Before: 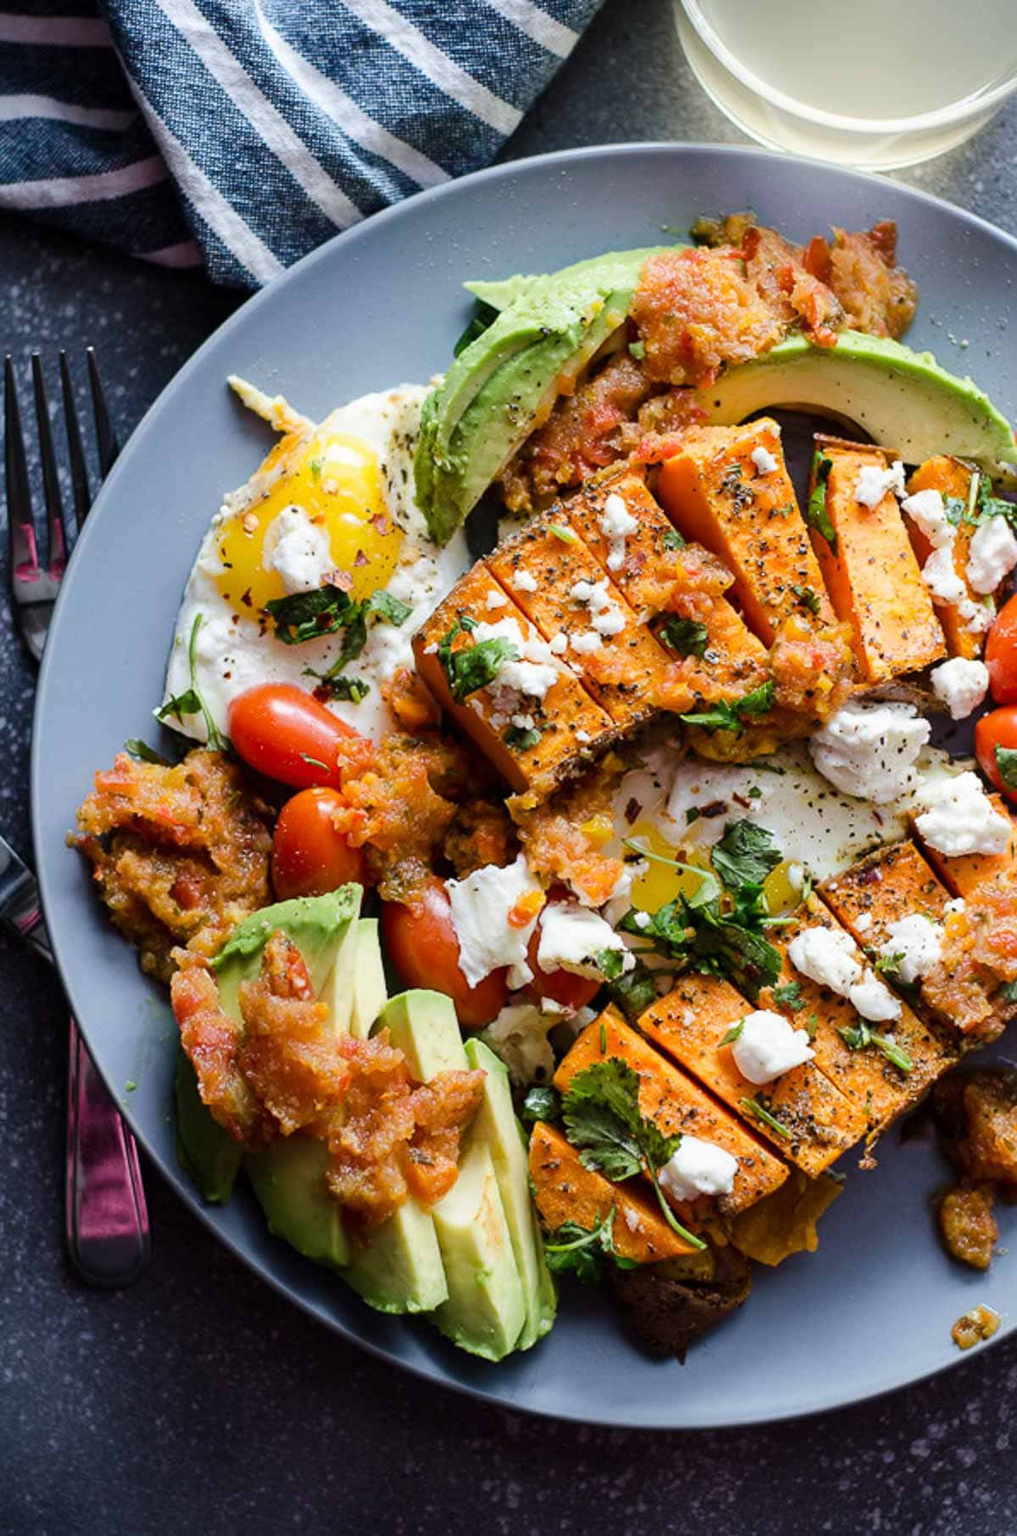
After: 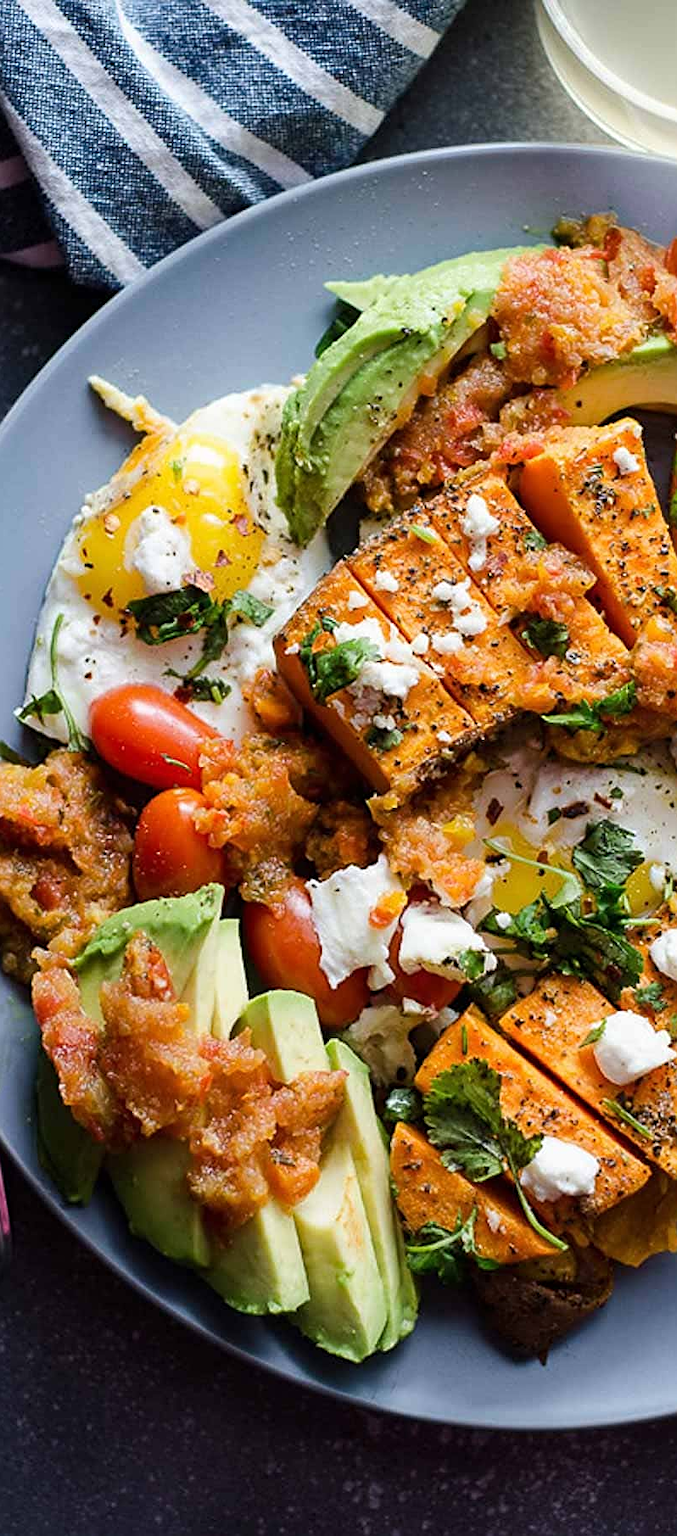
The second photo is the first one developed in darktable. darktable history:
crop and rotate: left 13.672%, right 19.67%
sharpen: amount 0.497
